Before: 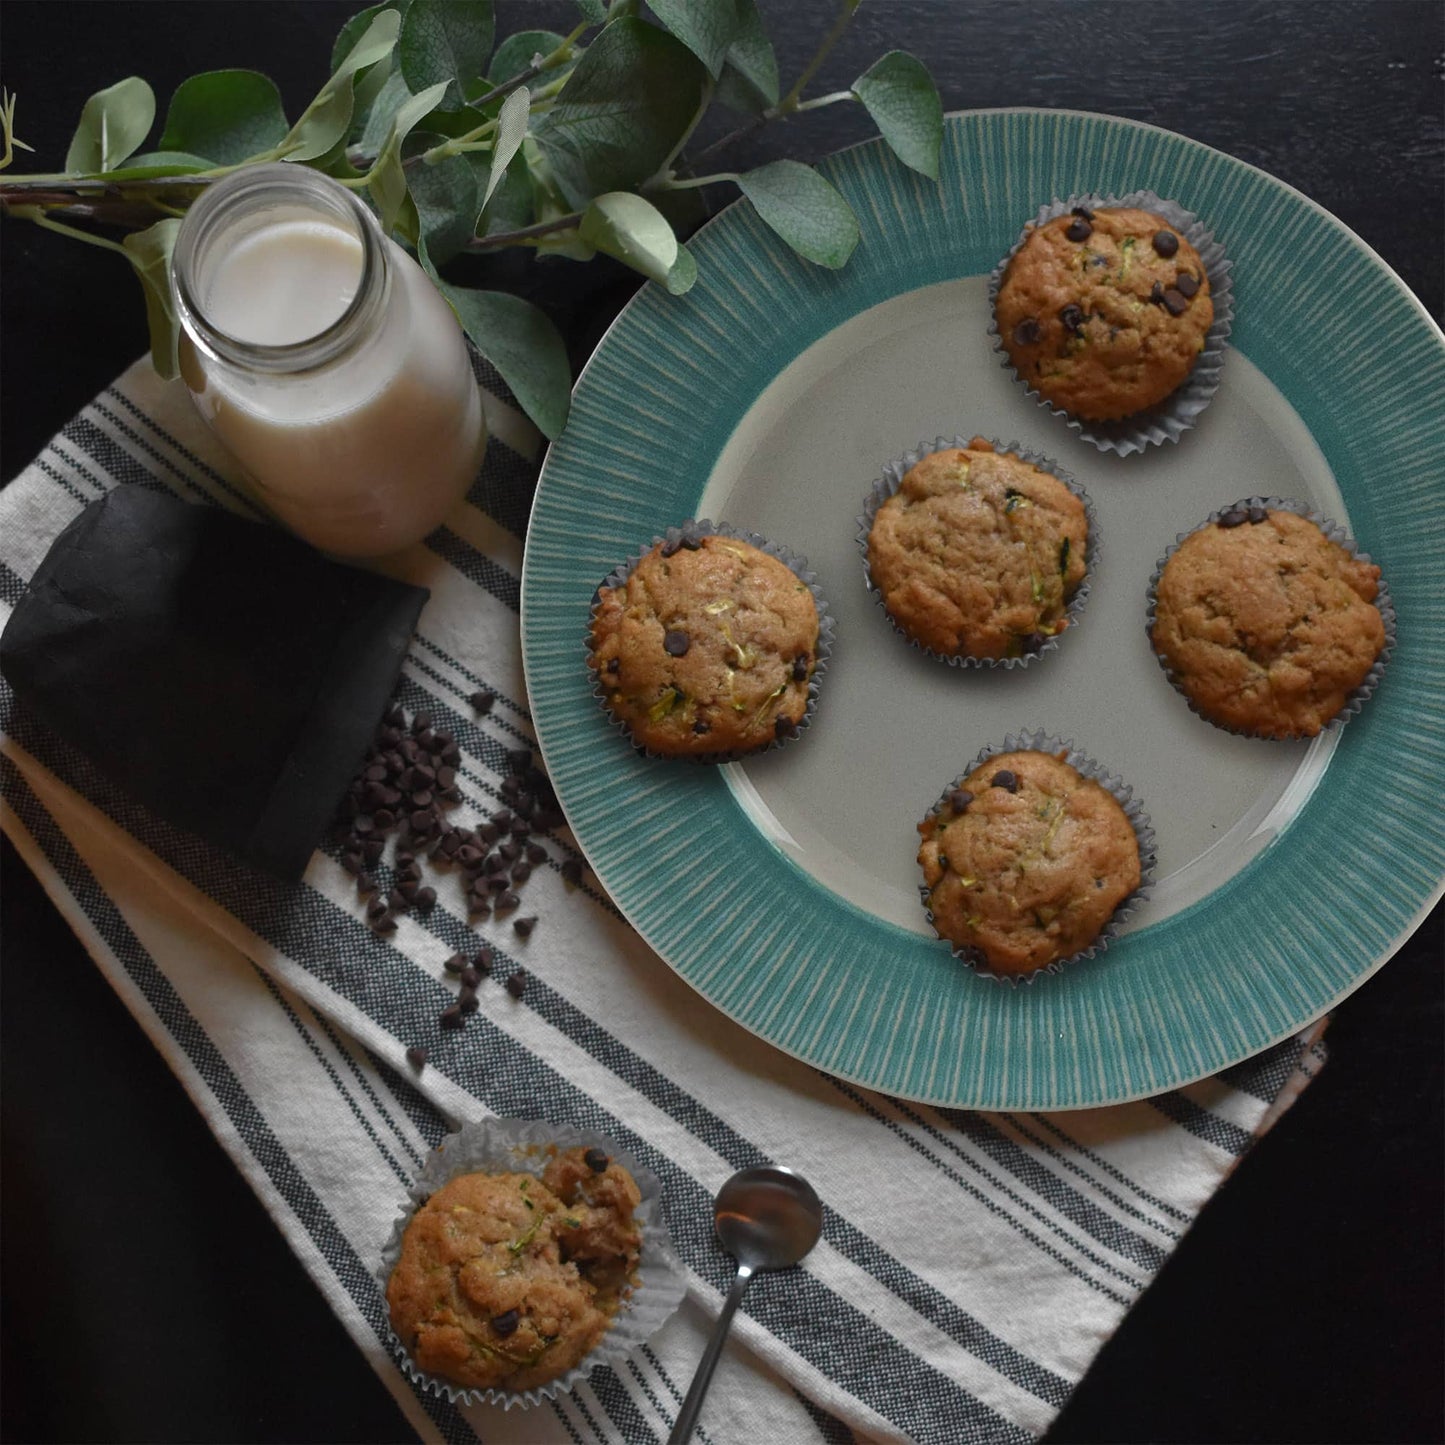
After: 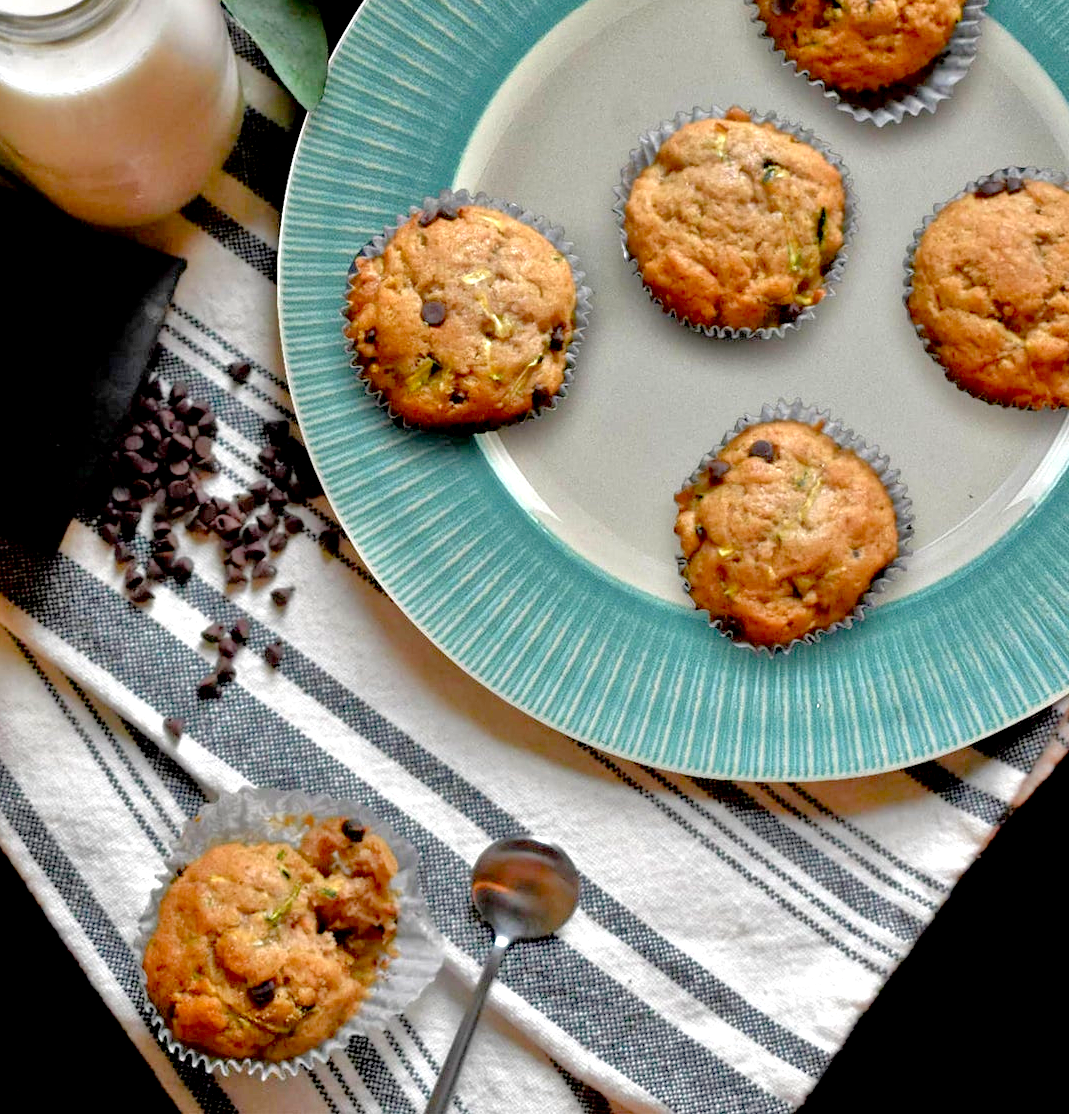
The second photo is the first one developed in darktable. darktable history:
crop: left 16.871%, top 22.857%, right 9.116%
tone equalizer: -7 EV 0.15 EV, -6 EV 0.6 EV, -5 EV 1.15 EV, -4 EV 1.33 EV, -3 EV 1.15 EV, -2 EV 0.6 EV, -1 EV 0.15 EV, mask exposure compensation -0.5 EV
exposure: black level correction 0.011, exposure 1.088 EV, compensate exposure bias true, compensate highlight preservation false
